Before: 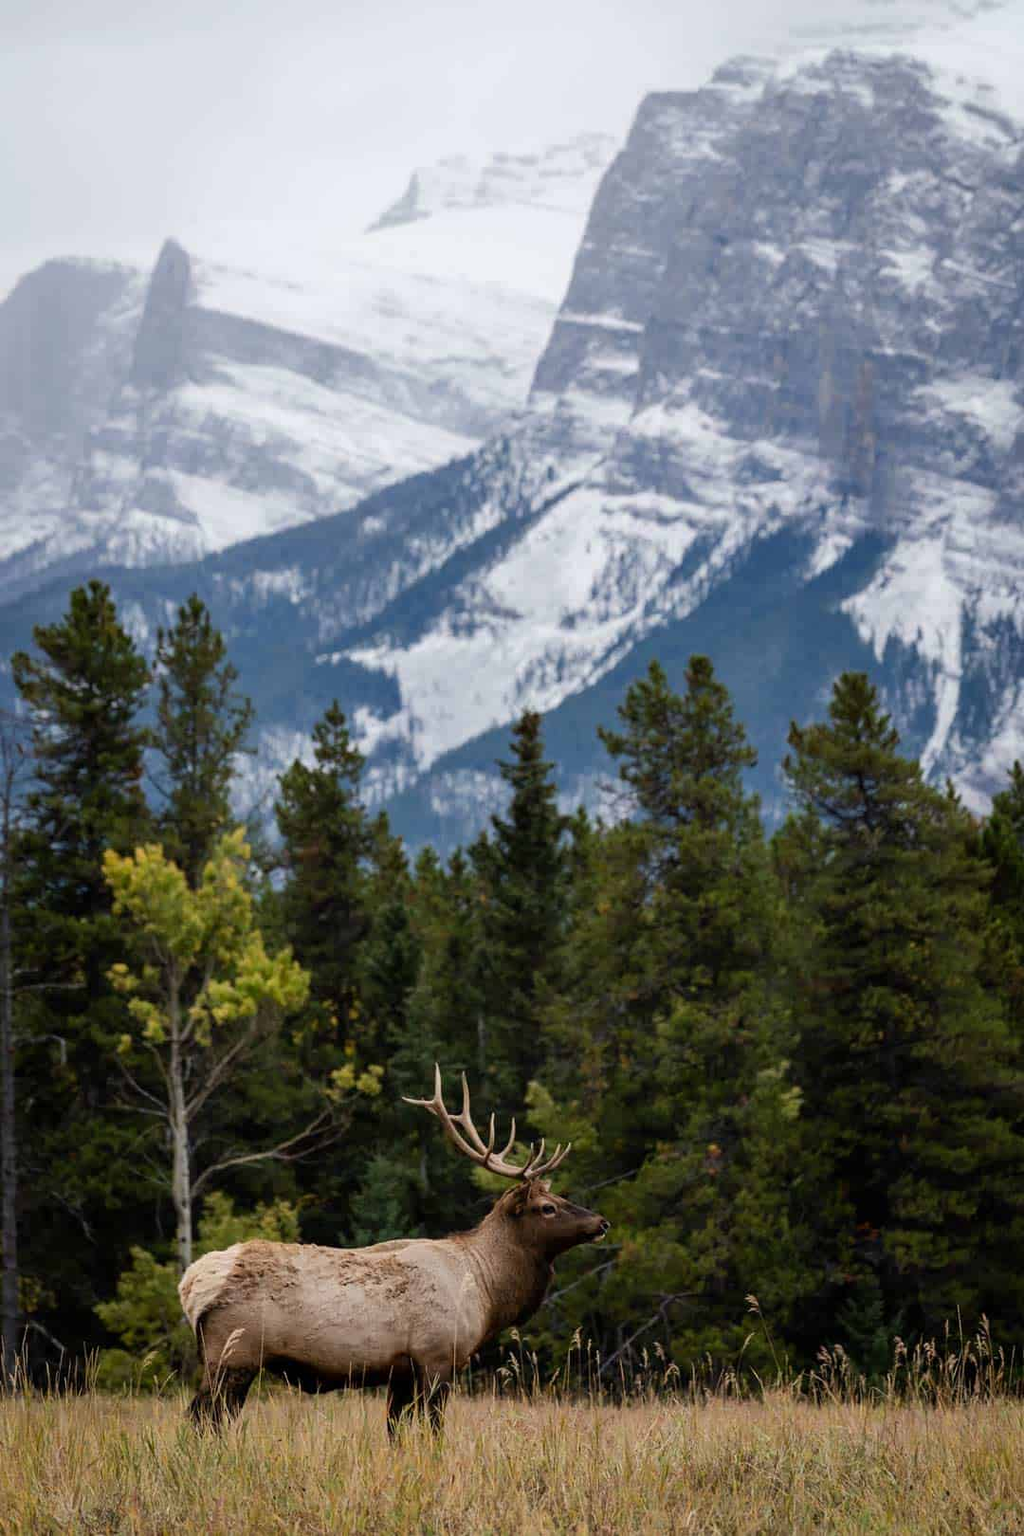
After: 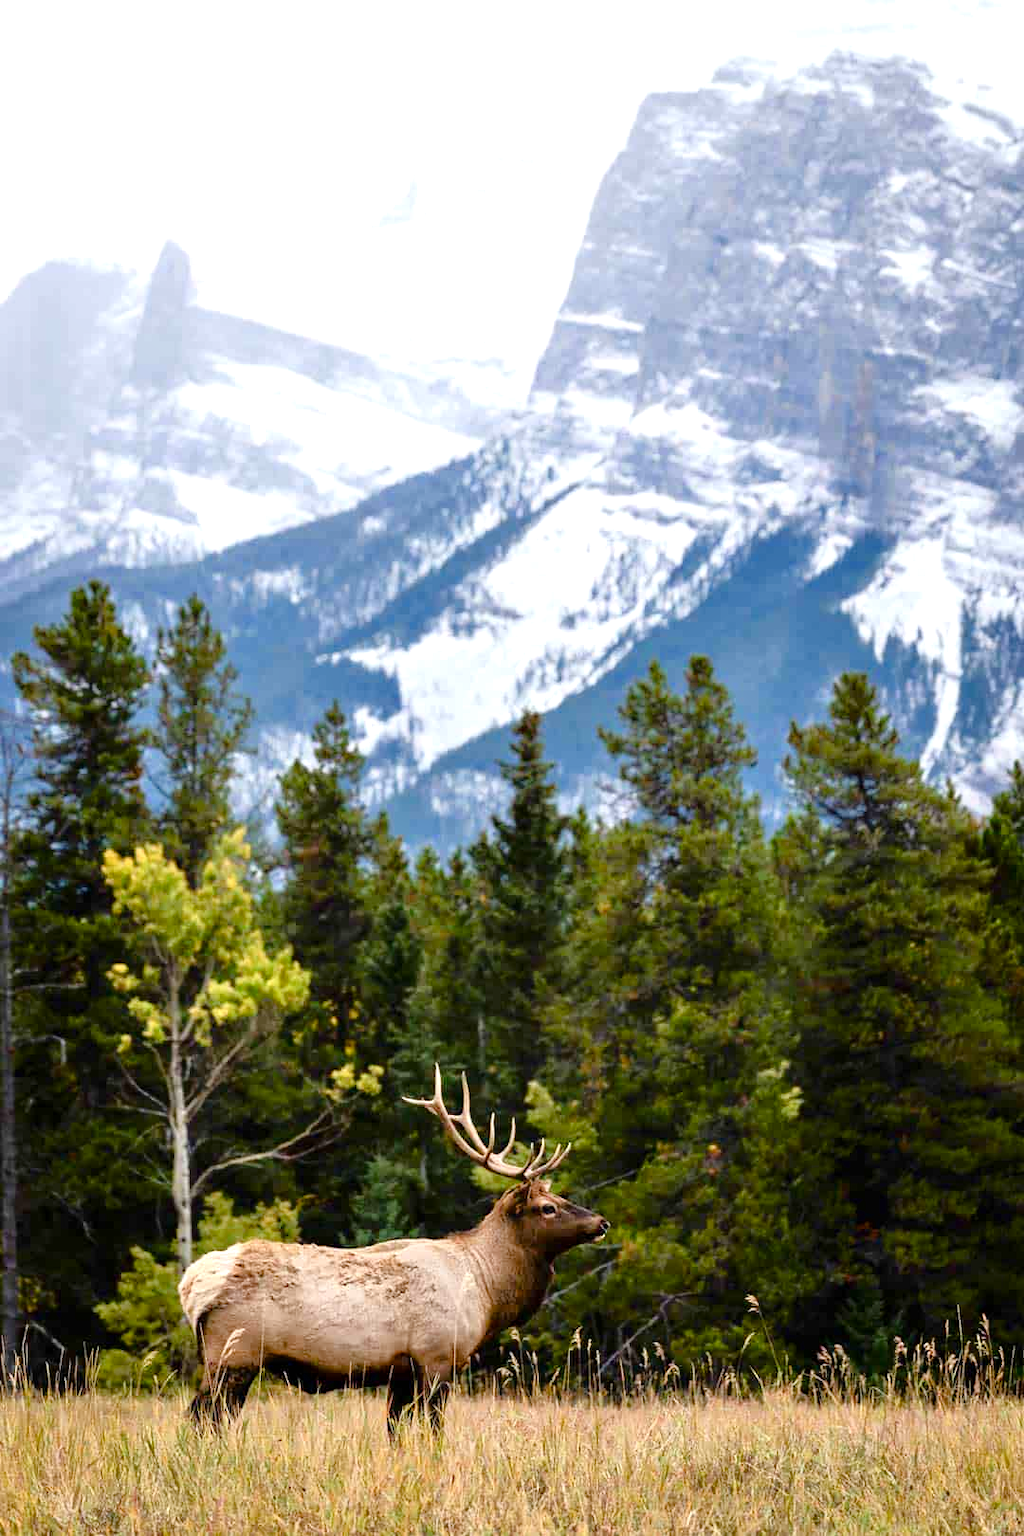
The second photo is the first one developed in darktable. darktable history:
color balance rgb: perceptual saturation grading › global saturation 20%, perceptual saturation grading › highlights -25%, perceptual saturation grading › shadows 25%
exposure: exposure 0.781 EV, compensate highlight preservation false
tone equalizer: -8 EV 0.001 EV, -7 EV -0.004 EV, -6 EV 0.009 EV, -5 EV 0.032 EV, -4 EV 0.276 EV, -3 EV 0.644 EV, -2 EV 0.584 EV, -1 EV 0.187 EV, +0 EV 0.024 EV
shadows and highlights: shadows -30, highlights 30
